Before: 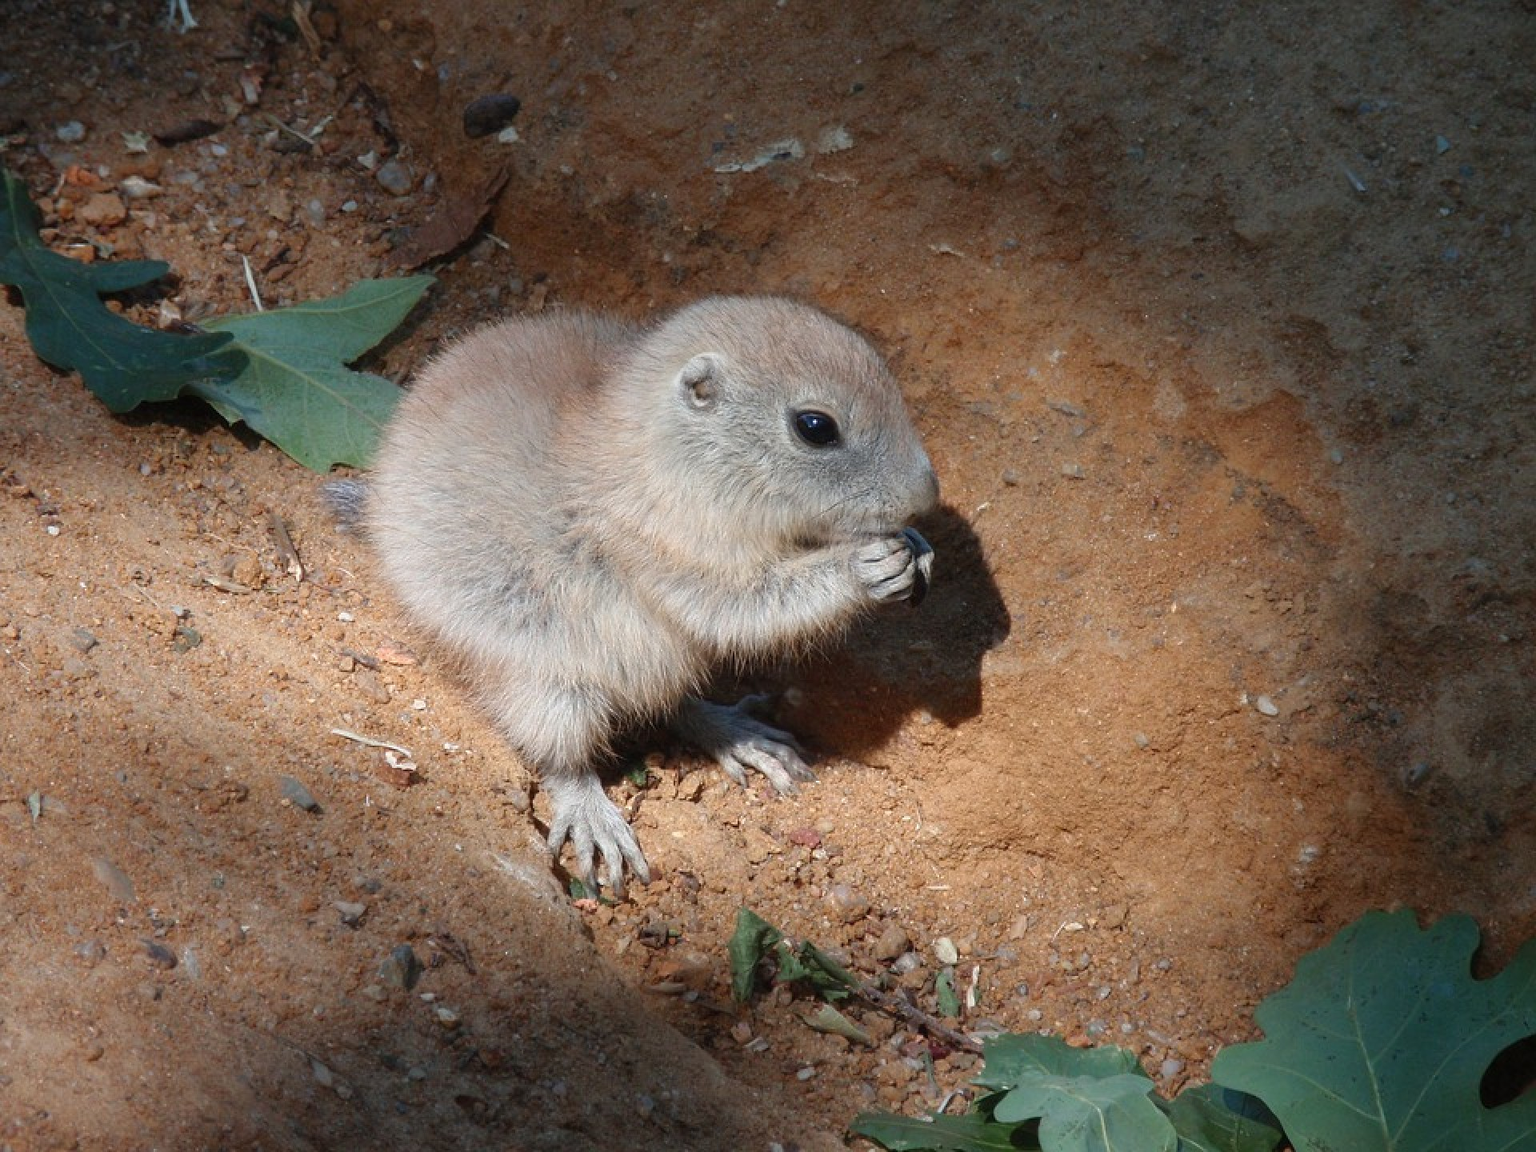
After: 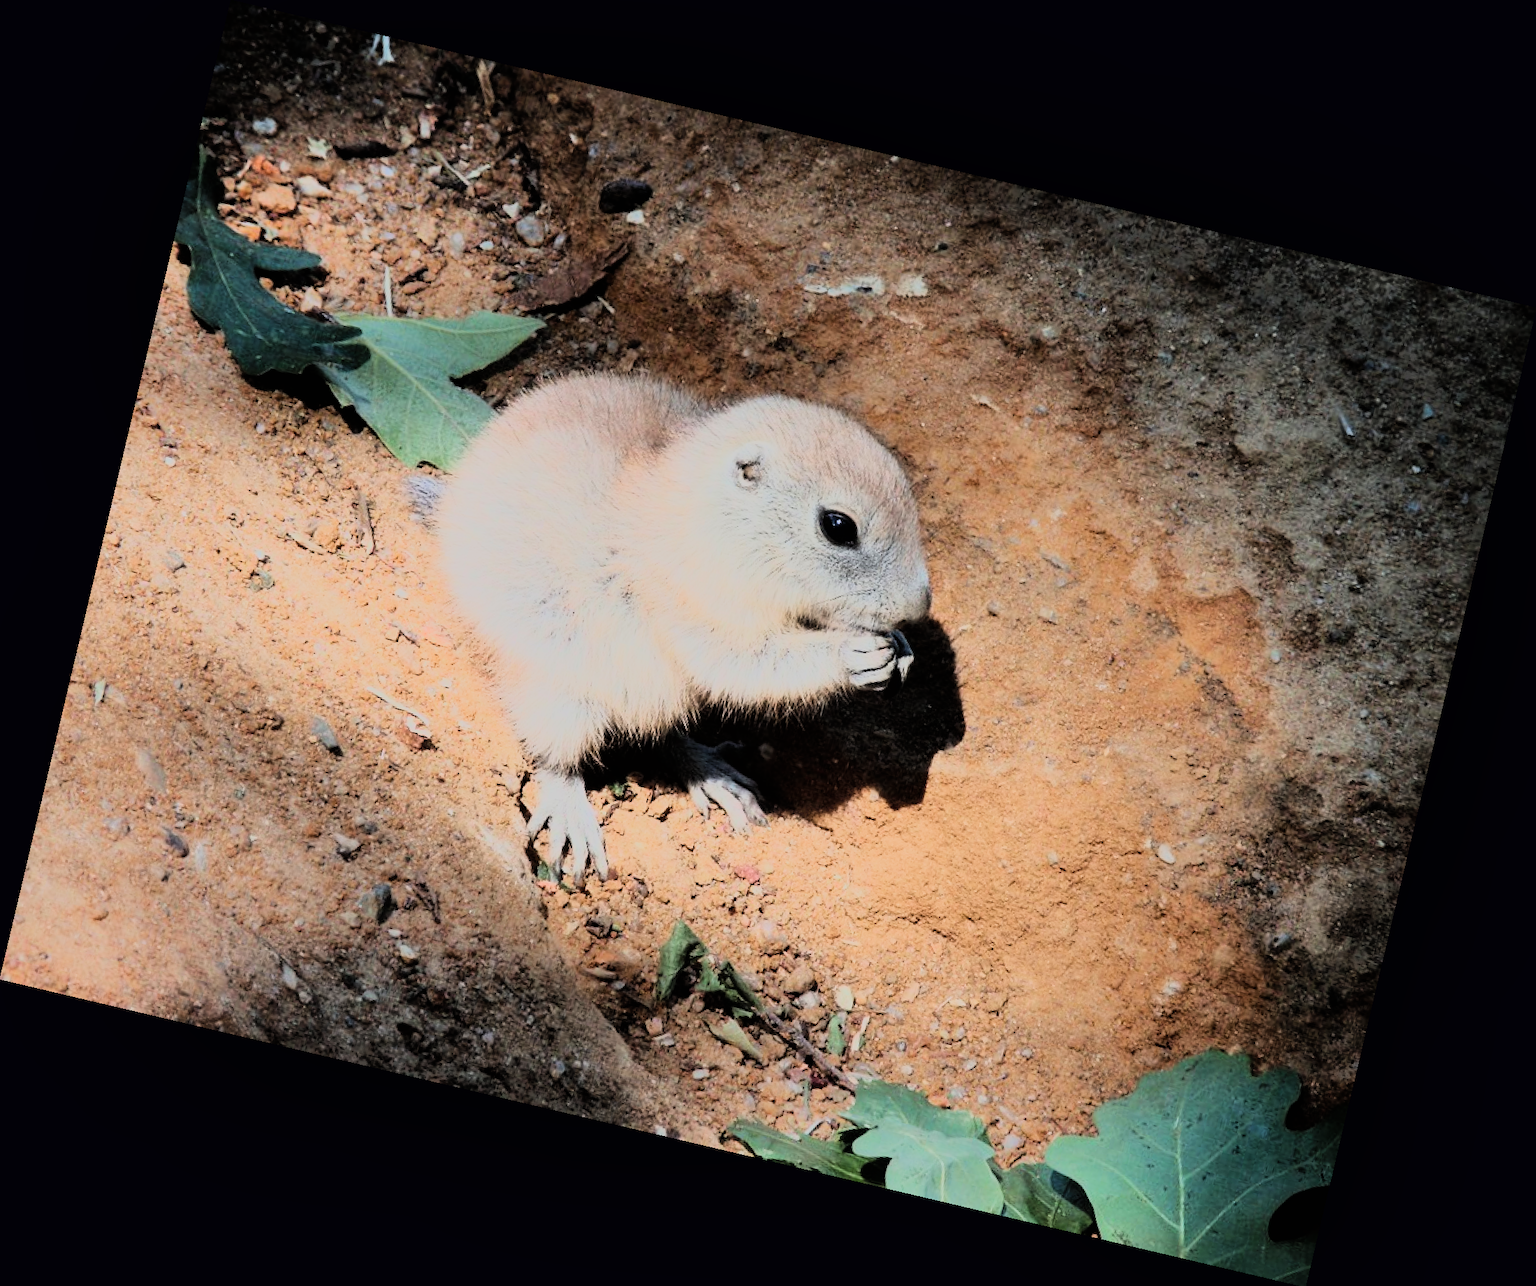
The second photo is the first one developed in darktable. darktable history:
filmic rgb: black relative exposure -7.15 EV, white relative exposure 5.36 EV, hardness 3.02, color science v6 (2022)
tone equalizer: -7 EV -0.63 EV, -6 EV 1 EV, -5 EV -0.45 EV, -4 EV 0.43 EV, -3 EV 0.41 EV, -2 EV 0.15 EV, -1 EV -0.15 EV, +0 EV -0.39 EV, smoothing diameter 25%, edges refinement/feathering 10, preserve details guided filter
rotate and perspective: rotation 13.27°, automatic cropping off
rgb curve: curves: ch0 [(0, 0) (0.21, 0.15) (0.24, 0.21) (0.5, 0.75) (0.75, 0.96) (0.89, 0.99) (1, 1)]; ch1 [(0, 0.02) (0.21, 0.13) (0.25, 0.2) (0.5, 0.67) (0.75, 0.9) (0.89, 0.97) (1, 1)]; ch2 [(0, 0.02) (0.21, 0.13) (0.25, 0.2) (0.5, 0.67) (0.75, 0.9) (0.89, 0.97) (1, 1)], compensate middle gray true
shadows and highlights: shadows 62.66, white point adjustment 0.37, highlights -34.44, compress 83.82%
